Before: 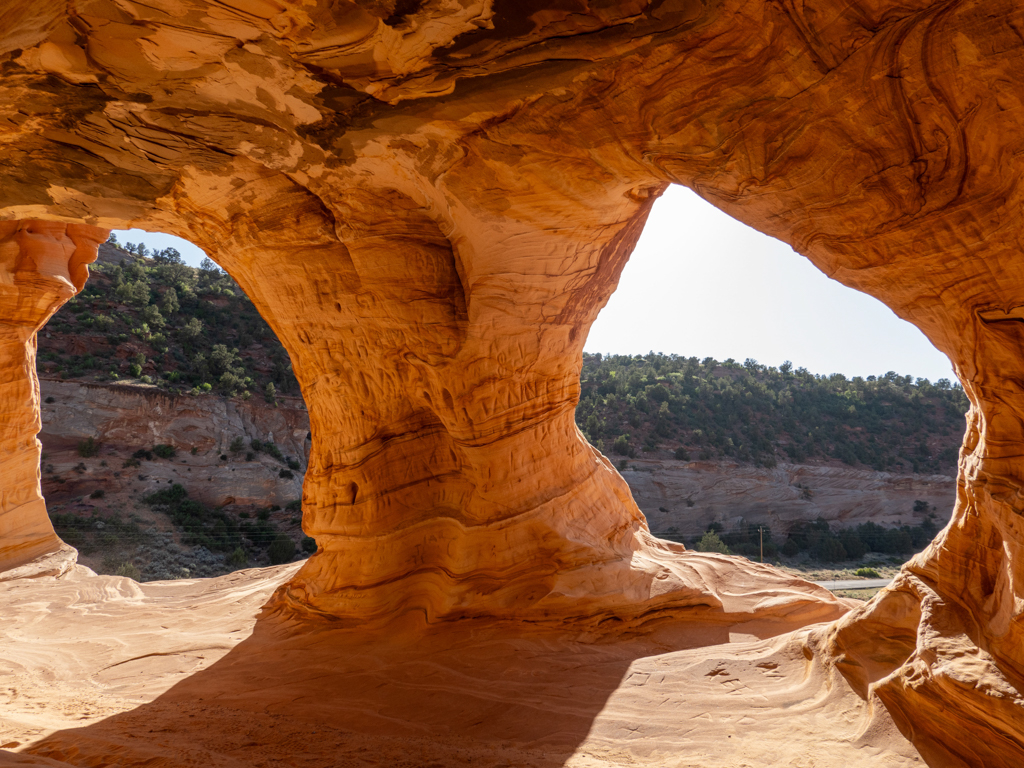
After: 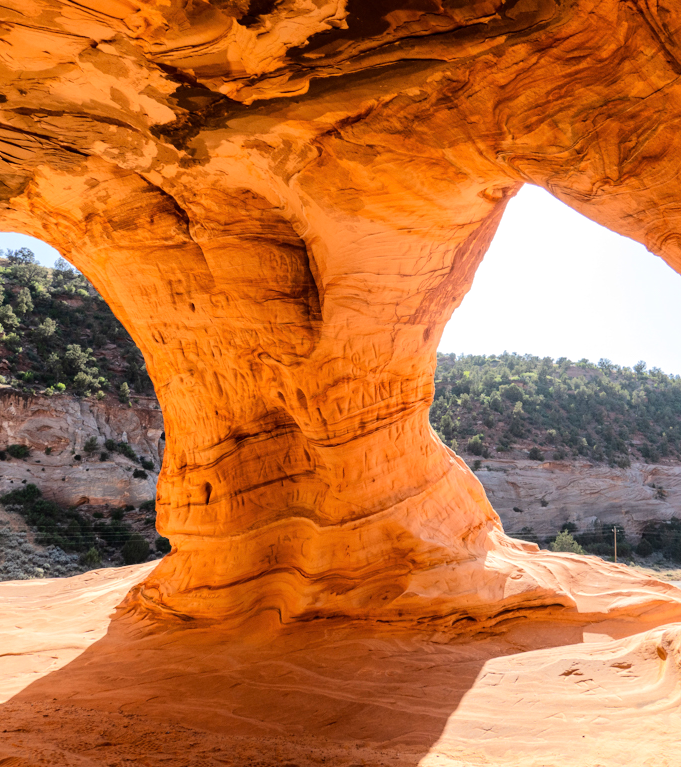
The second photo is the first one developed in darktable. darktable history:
tone equalizer: -7 EV 0.143 EV, -6 EV 0.624 EV, -5 EV 1.14 EV, -4 EV 1.36 EV, -3 EV 1.12 EV, -2 EV 0.6 EV, -1 EV 0.164 EV, edges refinement/feathering 500, mask exposure compensation -1.57 EV, preserve details no
crop and rotate: left 14.335%, right 19.15%
